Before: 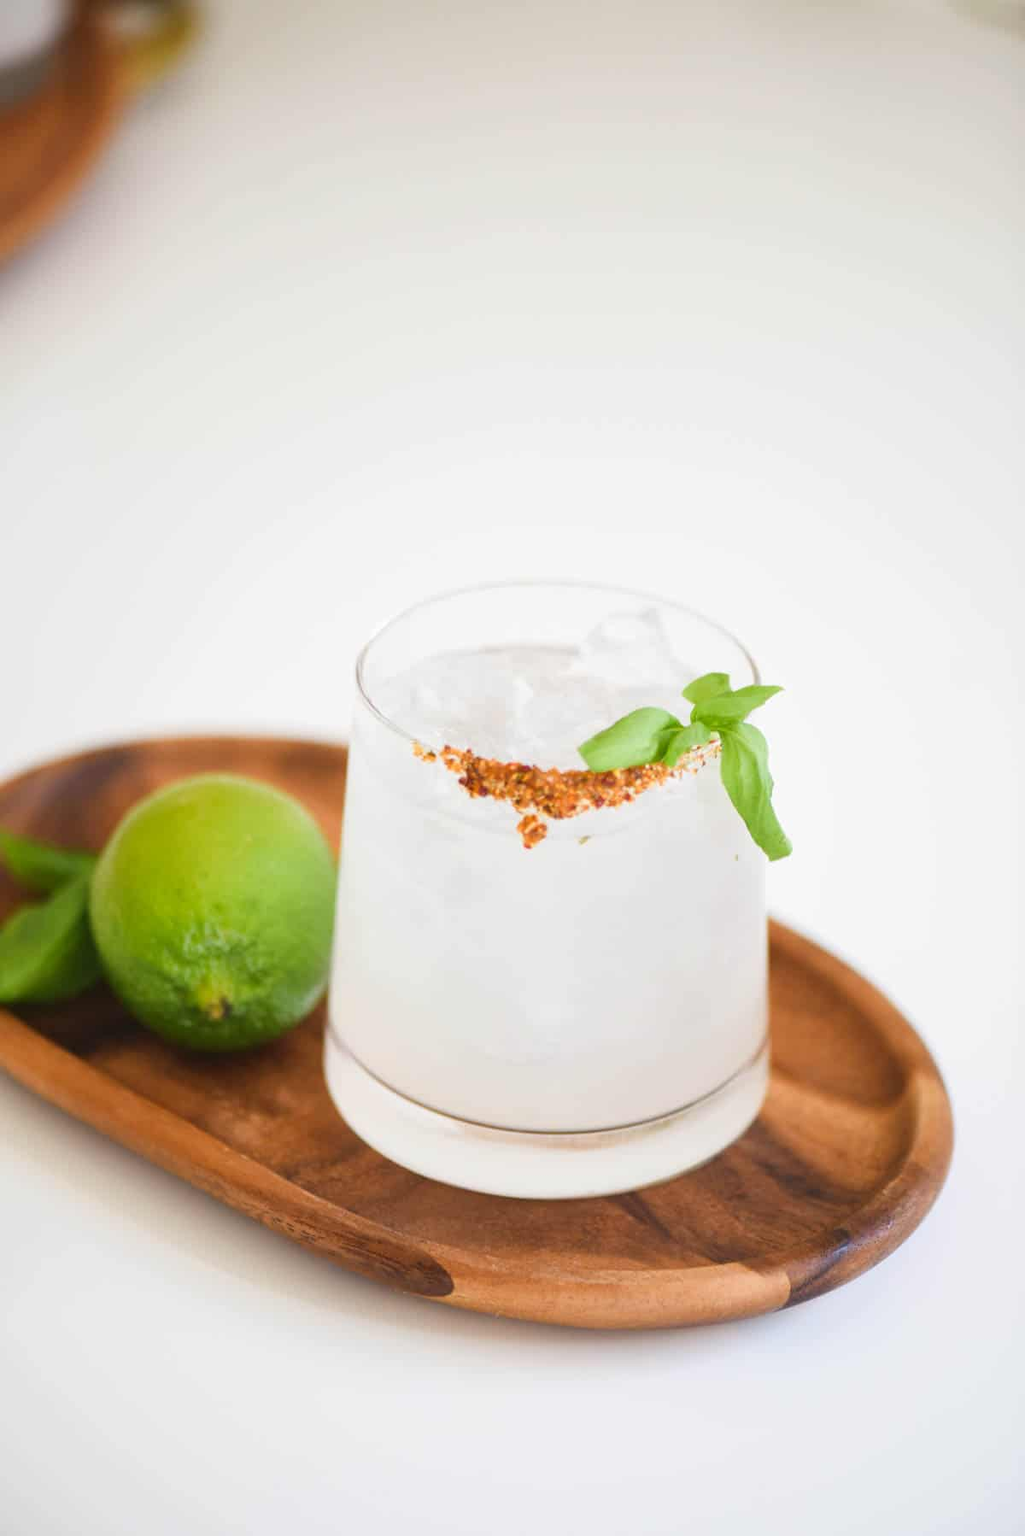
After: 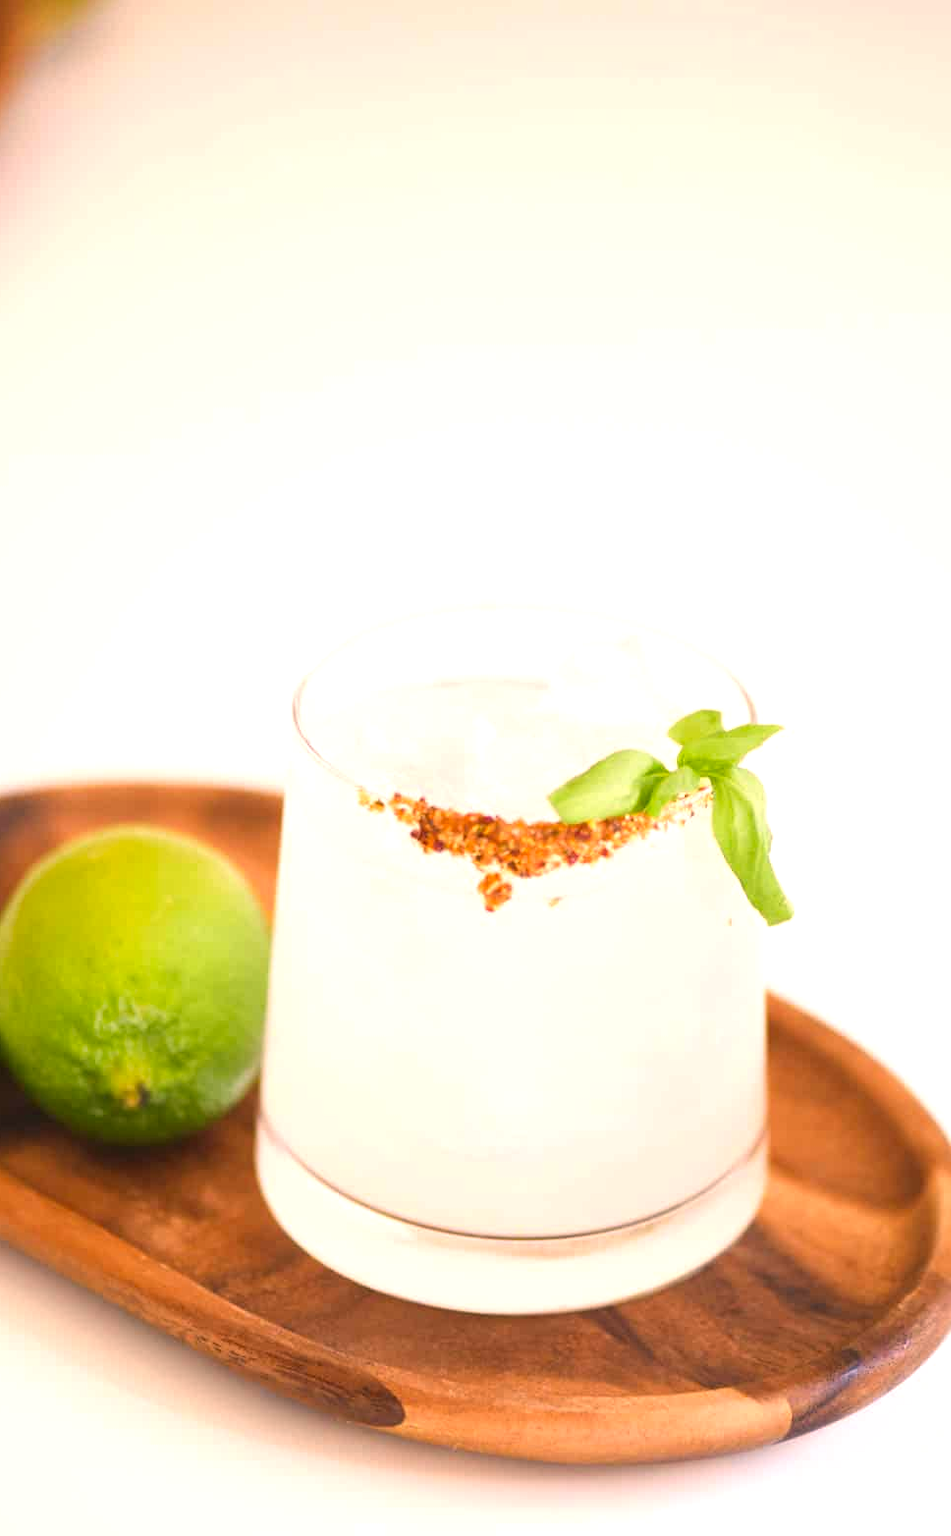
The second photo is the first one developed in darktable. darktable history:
crop: left 9.994%, top 3.622%, right 9.185%, bottom 9.35%
color correction: highlights a* 11.76, highlights b* 11.7
exposure: exposure 0.491 EV, compensate highlight preservation false
